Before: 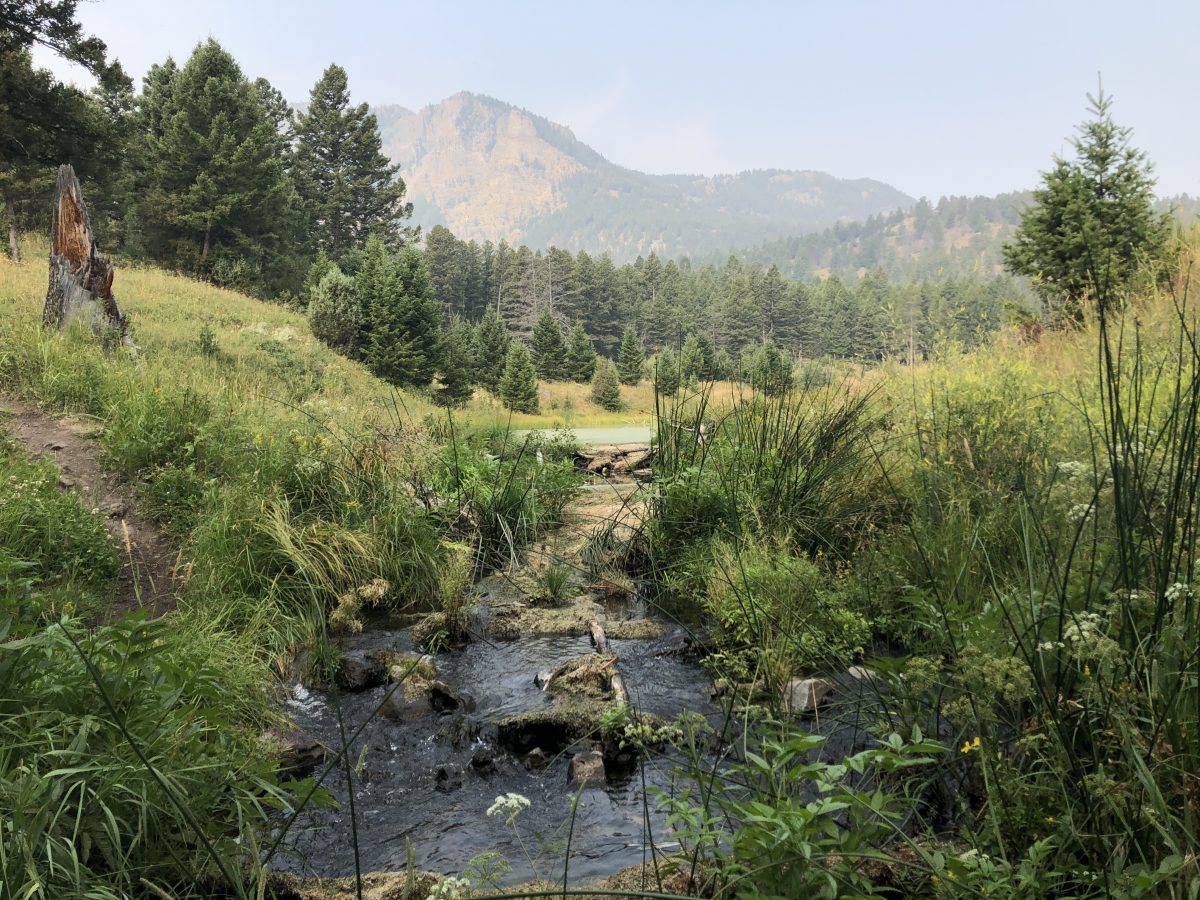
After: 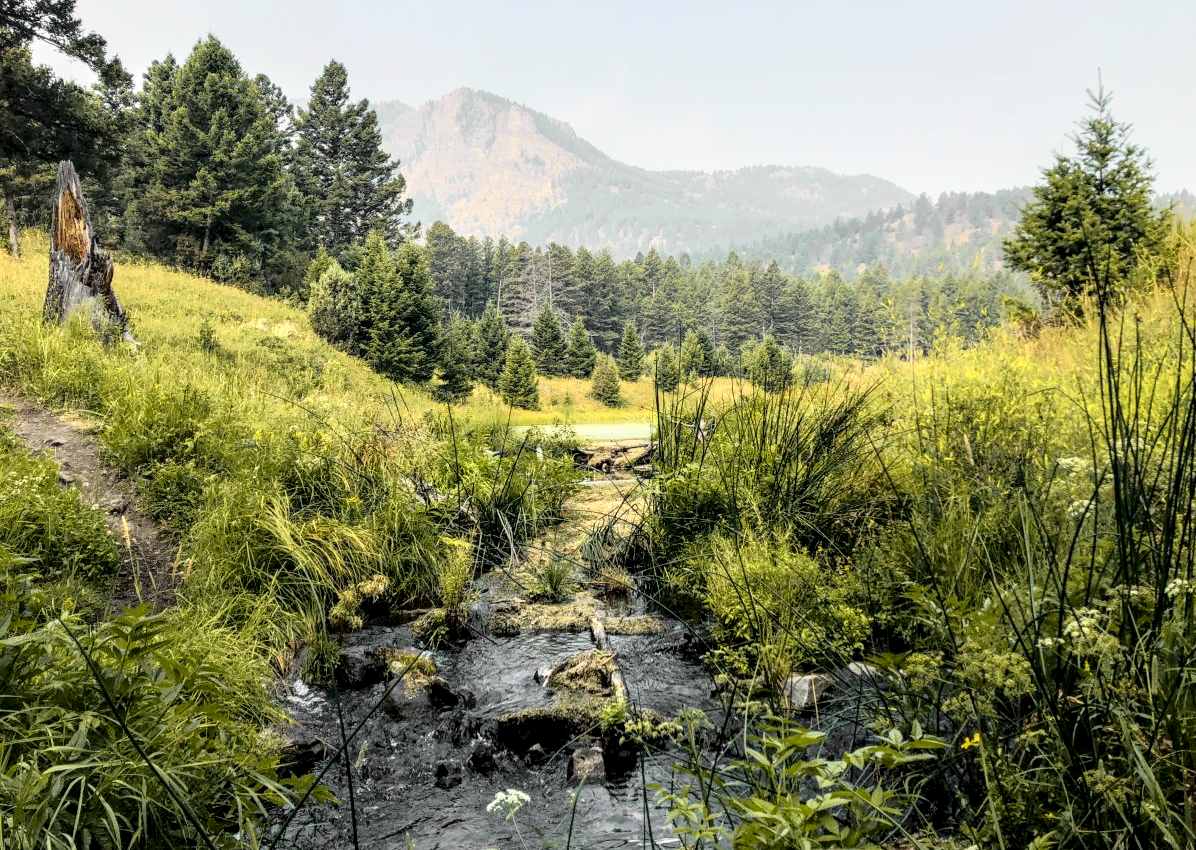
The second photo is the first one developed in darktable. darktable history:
tone curve: curves: ch0 [(0, 0) (0.168, 0.142) (0.359, 0.44) (0.469, 0.544) (0.634, 0.722) (0.858, 0.903) (1, 0.968)]; ch1 [(0, 0) (0.437, 0.453) (0.472, 0.47) (0.502, 0.502) (0.54, 0.534) (0.57, 0.592) (0.618, 0.66) (0.699, 0.749) (0.859, 0.919) (1, 1)]; ch2 [(0, 0) (0.33, 0.301) (0.421, 0.443) (0.476, 0.498) (0.505, 0.503) (0.547, 0.557) (0.586, 0.634) (0.608, 0.676) (1, 1)], color space Lab, independent channels, preserve colors none
local contrast: detail 150%
crop: top 0.448%, right 0.264%, bottom 5.045%
